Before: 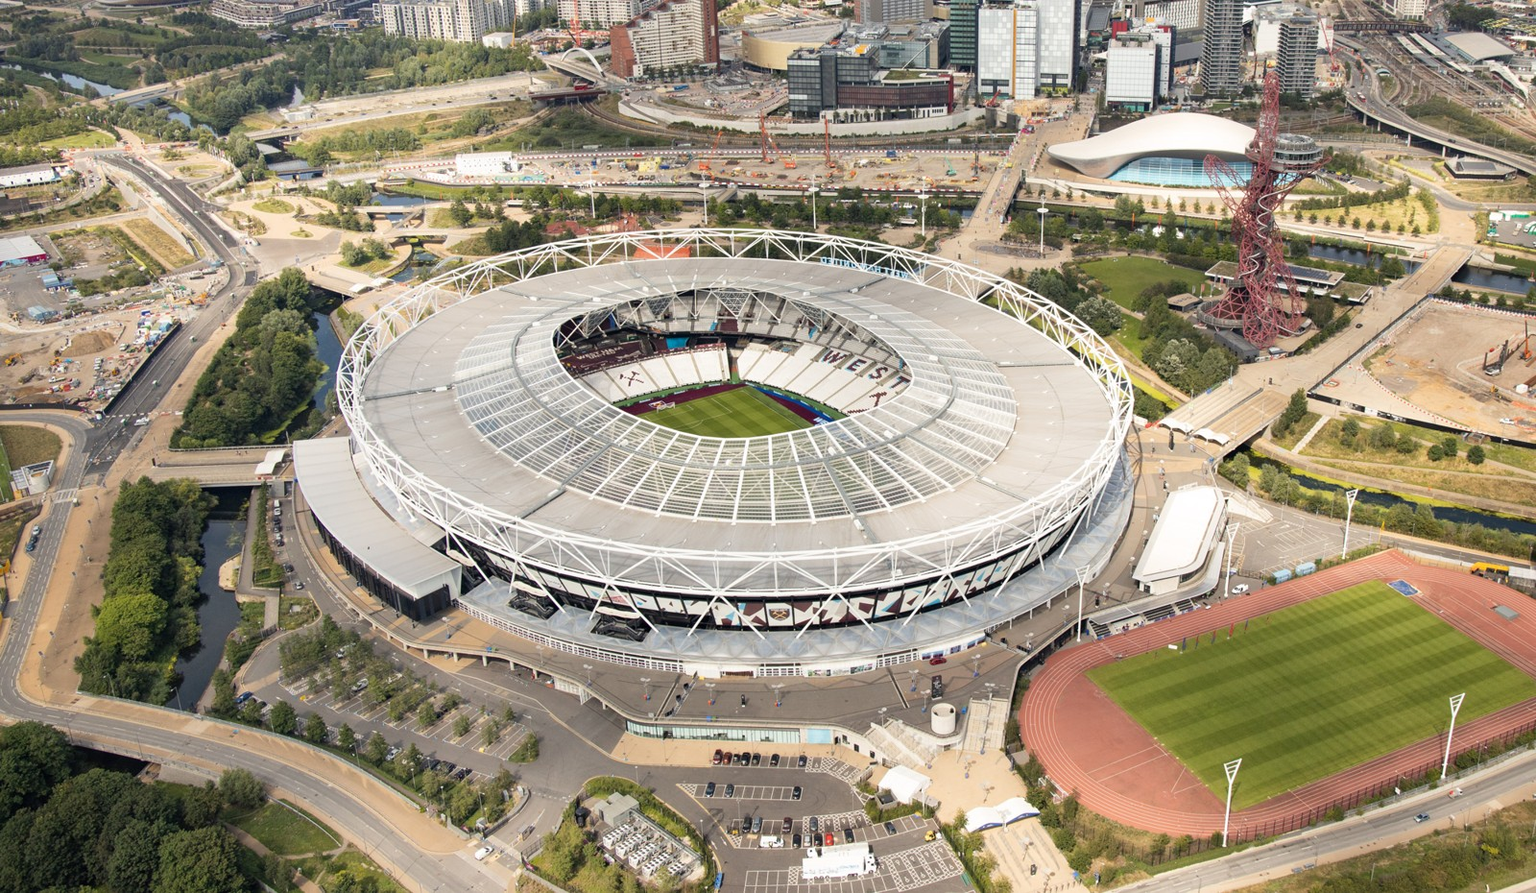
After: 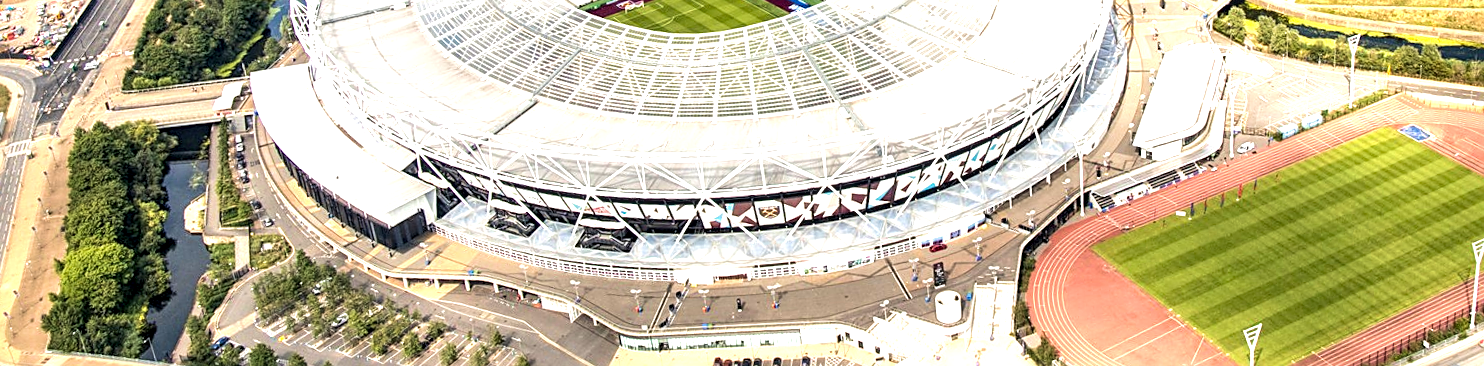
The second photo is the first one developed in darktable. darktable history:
crop: top 45.551%, bottom 12.262%
velvia: on, module defaults
local contrast: highlights 60%, shadows 60%, detail 160%
tone equalizer: -8 EV -0.417 EV, -7 EV -0.389 EV, -6 EV -0.333 EV, -5 EV -0.222 EV, -3 EV 0.222 EV, -2 EV 0.333 EV, -1 EV 0.389 EV, +0 EV 0.417 EV, edges refinement/feathering 500, mask exposure compensation -1.57 EV, preserve details no
contrast brightness saturation: brightness 0.09, saturation 0.19
exposure: exposure 0.564 EV, compensate highlight preservation false
sharpen: on, module defaults
rotate and perspective: rotation -4.57°, crop left 0.054, crop right 0.944, crop top 0.087, crop bottom 0.914
